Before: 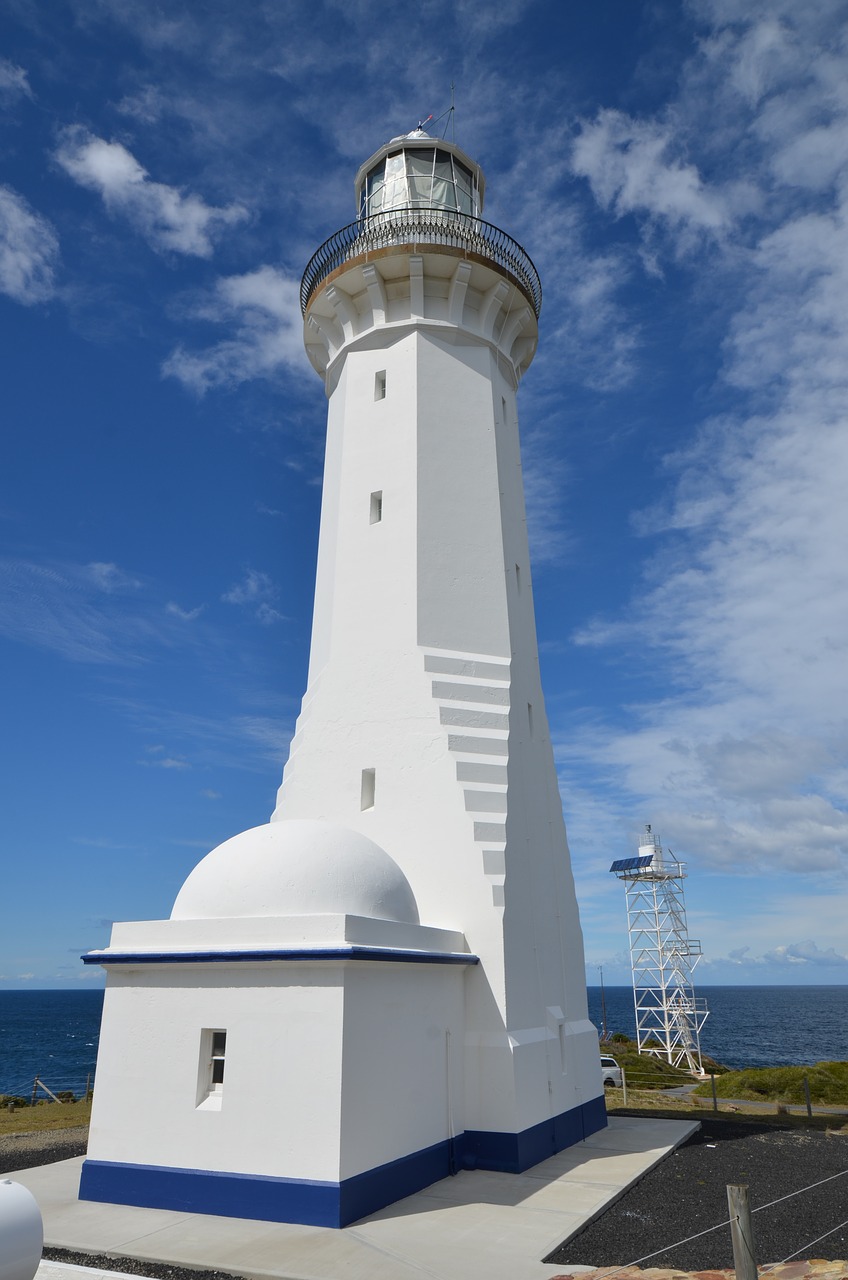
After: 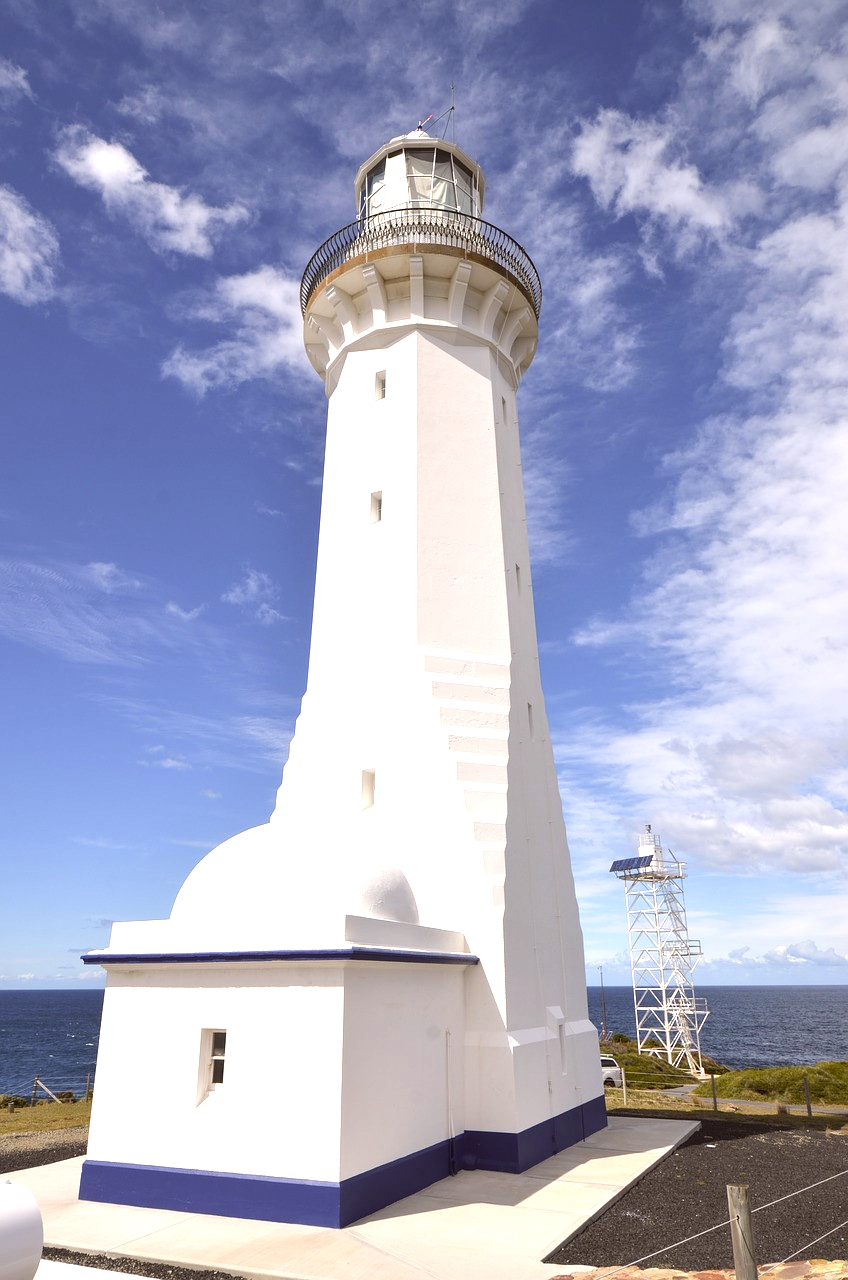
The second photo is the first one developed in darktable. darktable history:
color correction: highlights a* 6.27, highlights b* 8.19, shadows a* 5.94, shadows b* 7.23, saturation 0.9
local contrast: highlights 100%, shadows 100%, detail 120%, midtone range 0.2
exposure: black level correction 0, exposure 1.1 EV, compensate exposure bias true, compensate highlight preservation false
